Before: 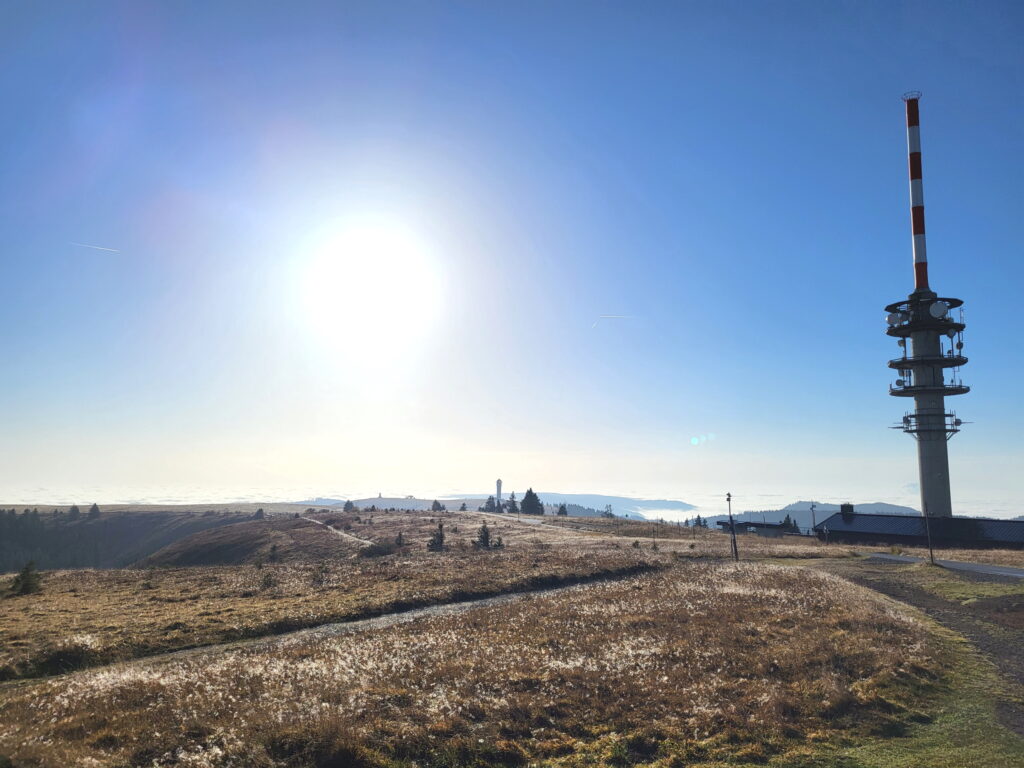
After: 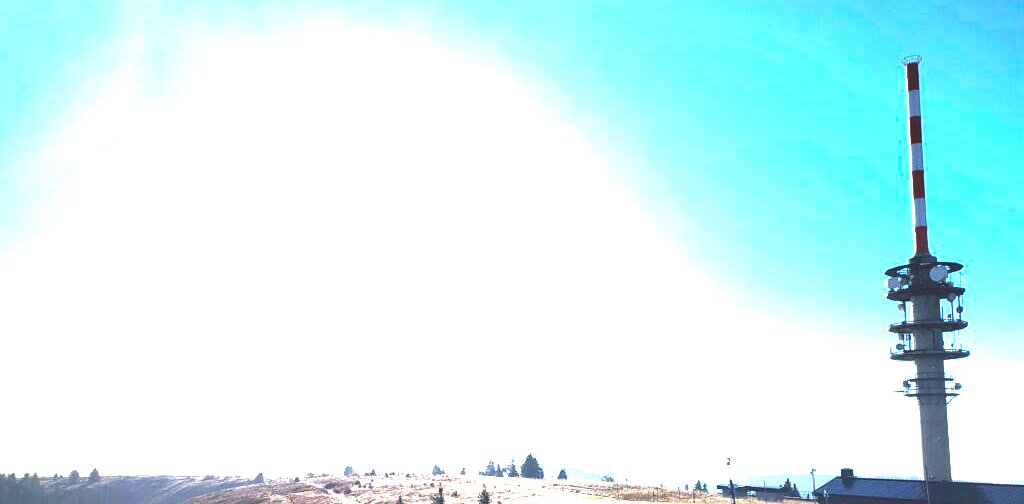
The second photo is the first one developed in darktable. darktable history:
crop and rotate: top 4.764%, bottom 29.588%
color balance rgb: perceptual saturation grading › global saturation 0.284%, perceptual brilliance grading › global brilliance 34.199%, perceptual brilliance grading › highlights 50.393%, perceptual brilliance grading › mid-tones 59.333%, perceptual brilliance grading › shadows 34.792%, global vibrance 20%
